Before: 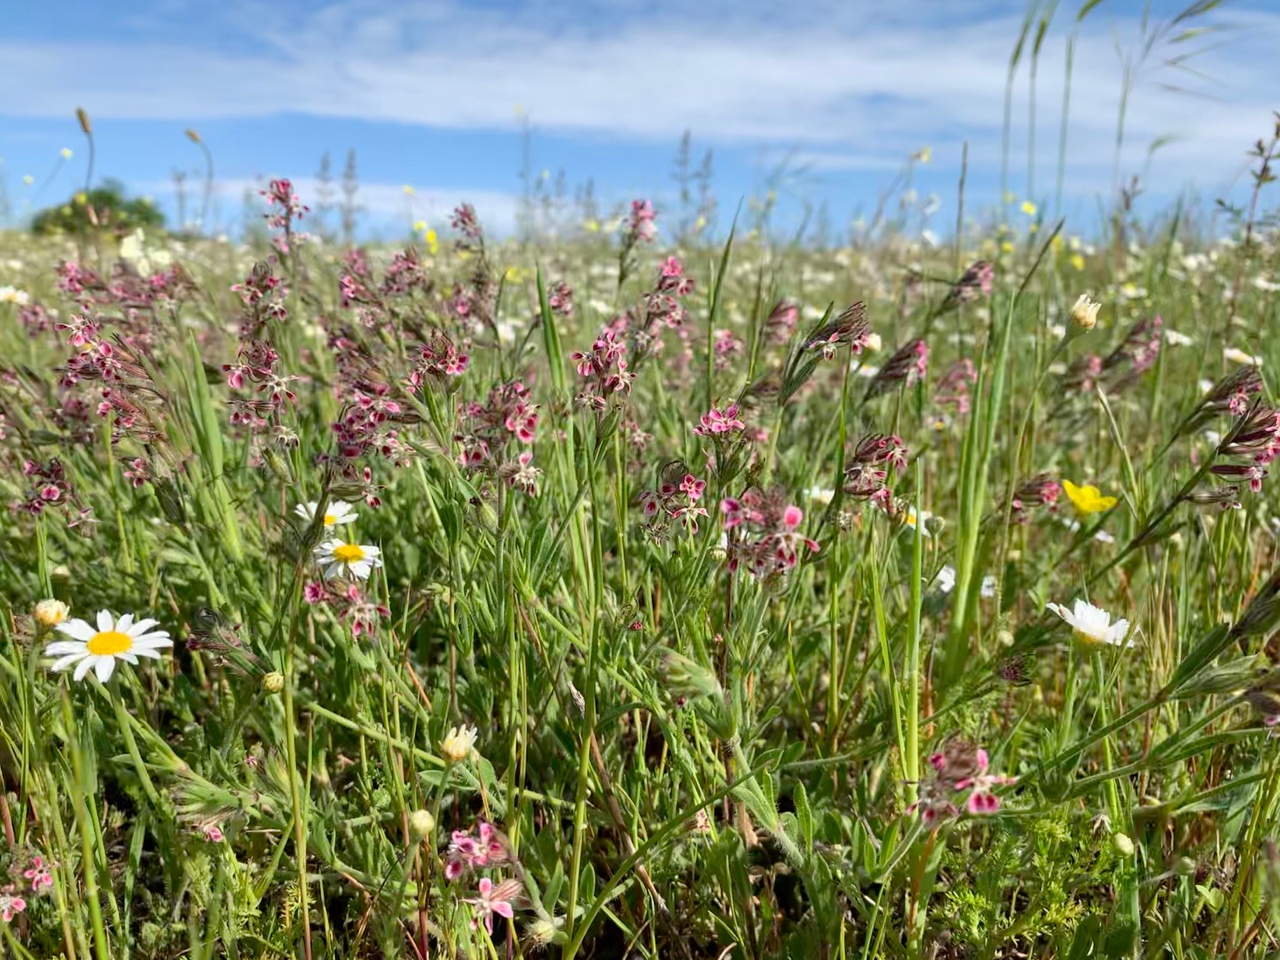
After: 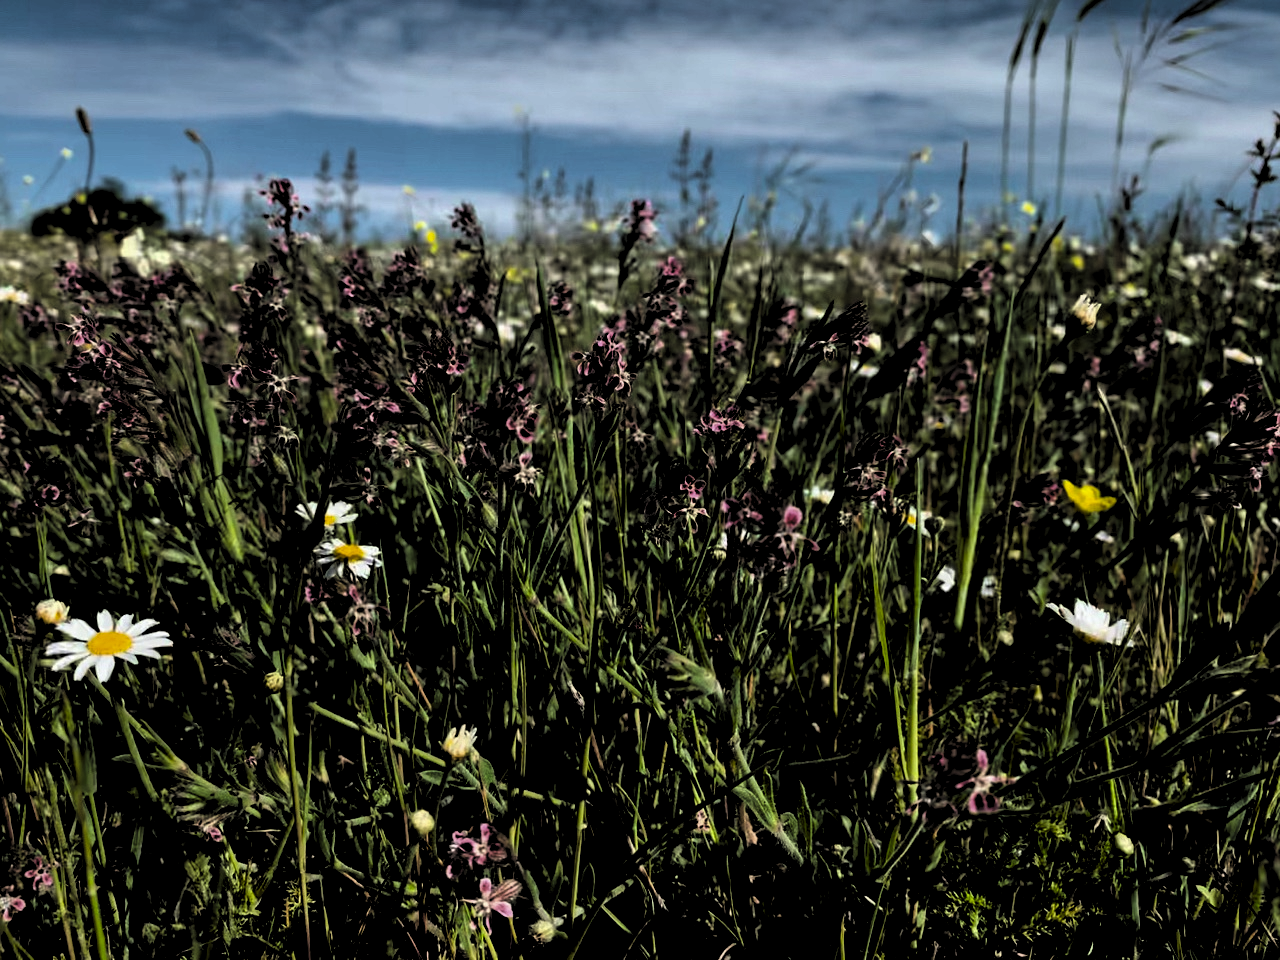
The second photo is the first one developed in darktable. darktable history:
levels: levels [0.514, 0.759, 1]
exposure: black level correction 0.011, compensate highlight preservation false
contrast brightness saturation: contrast 0.05, brightness 0.06, saturation 0.01
